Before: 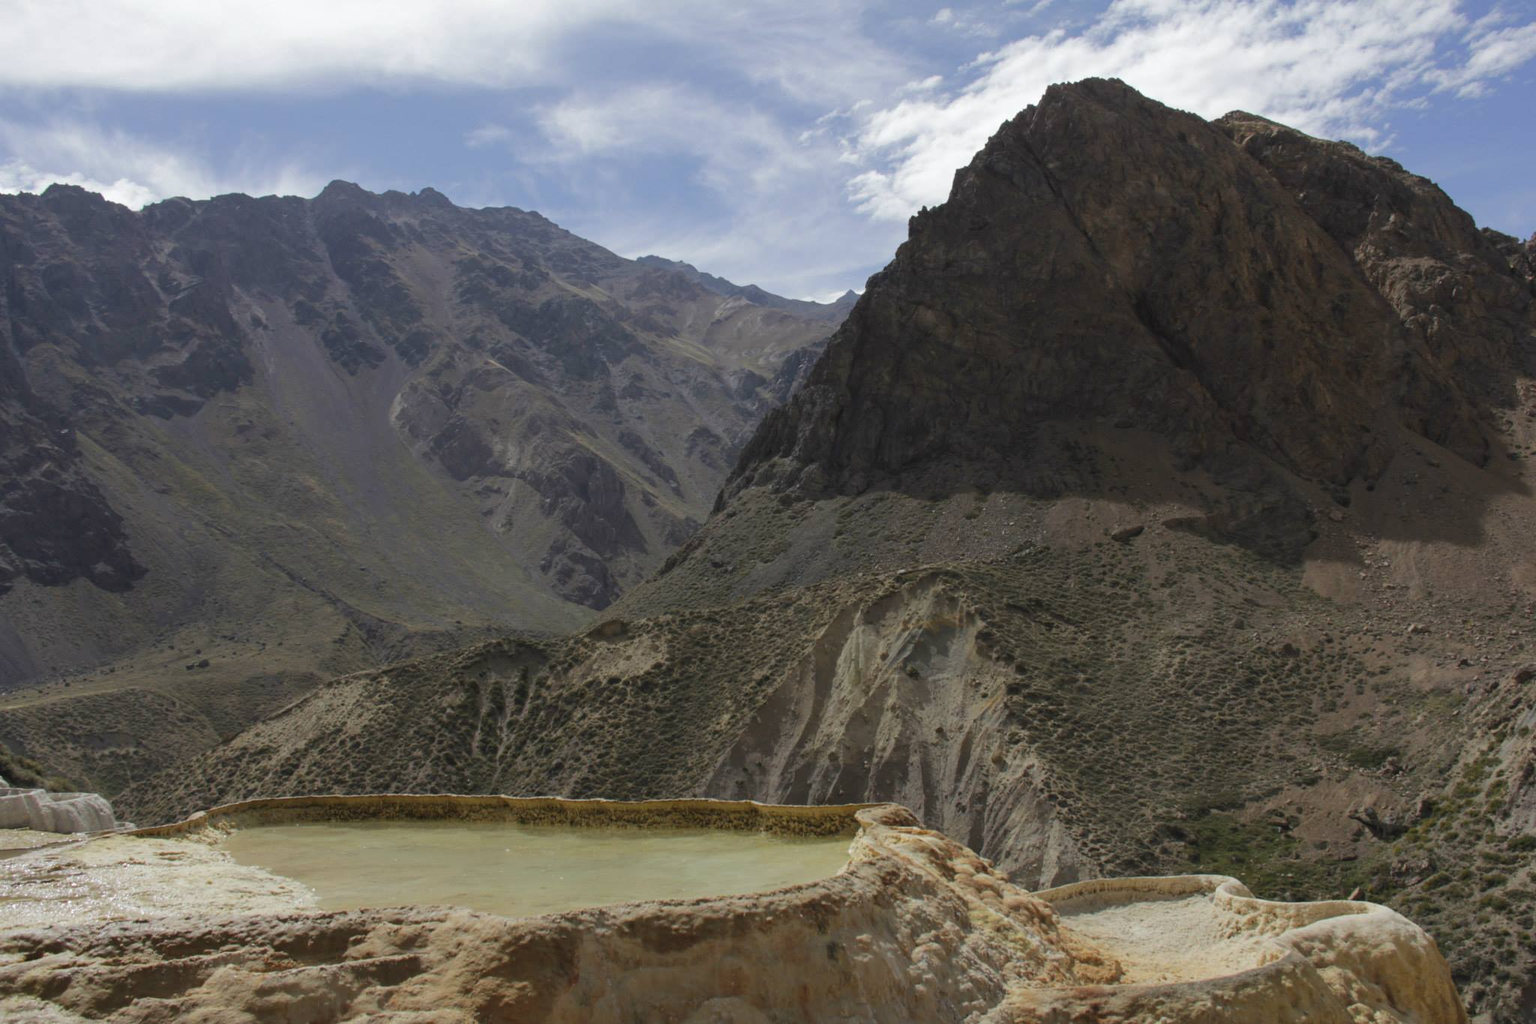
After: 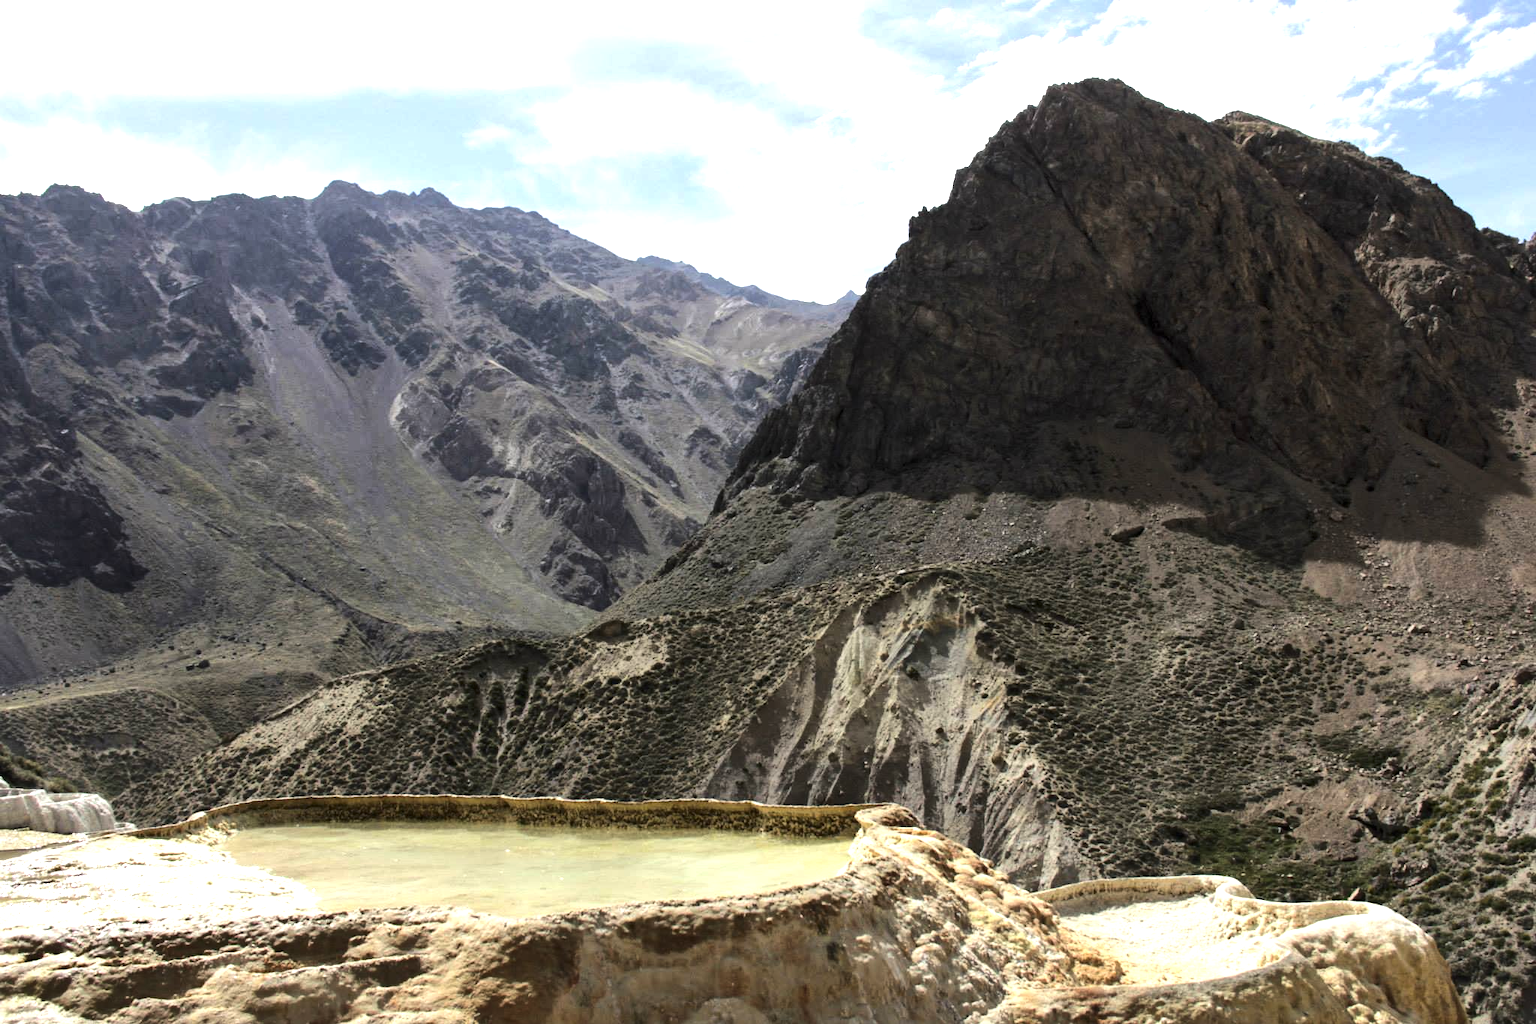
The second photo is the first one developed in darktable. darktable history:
local contrast: mode bilateral grid, contrast 20, coarseness 100, detail 150%, midtone range 0.2
tone equalizer: -8 EV -1.08 EV, -7 EV -1.01 EV, -6 EV -0.867 EV, -5 EV -0.578 EV, -3 EV 0.578 EV, -2 EV 0.867 EV, -1 EV 1.01 EV, +0 EV 1.08 EV, edges refinement/feathering 500, mask exposure compensation -1.57 EV, preserve details no
exposure: exposure 0.559 EV, compensate highlight preservation false
